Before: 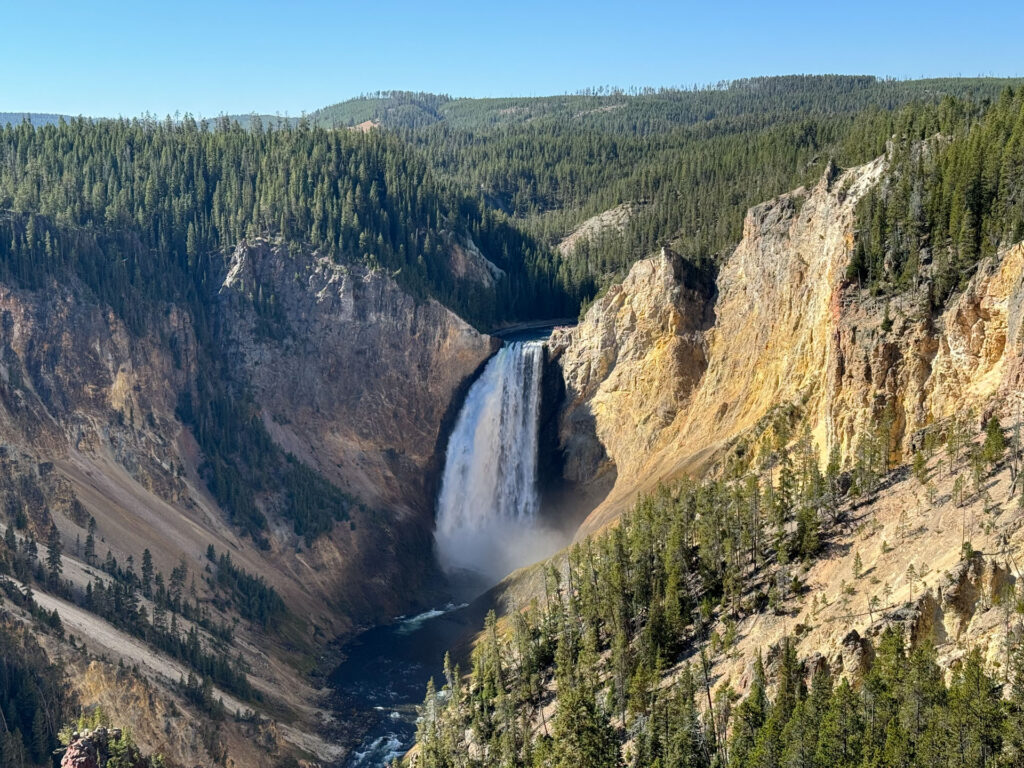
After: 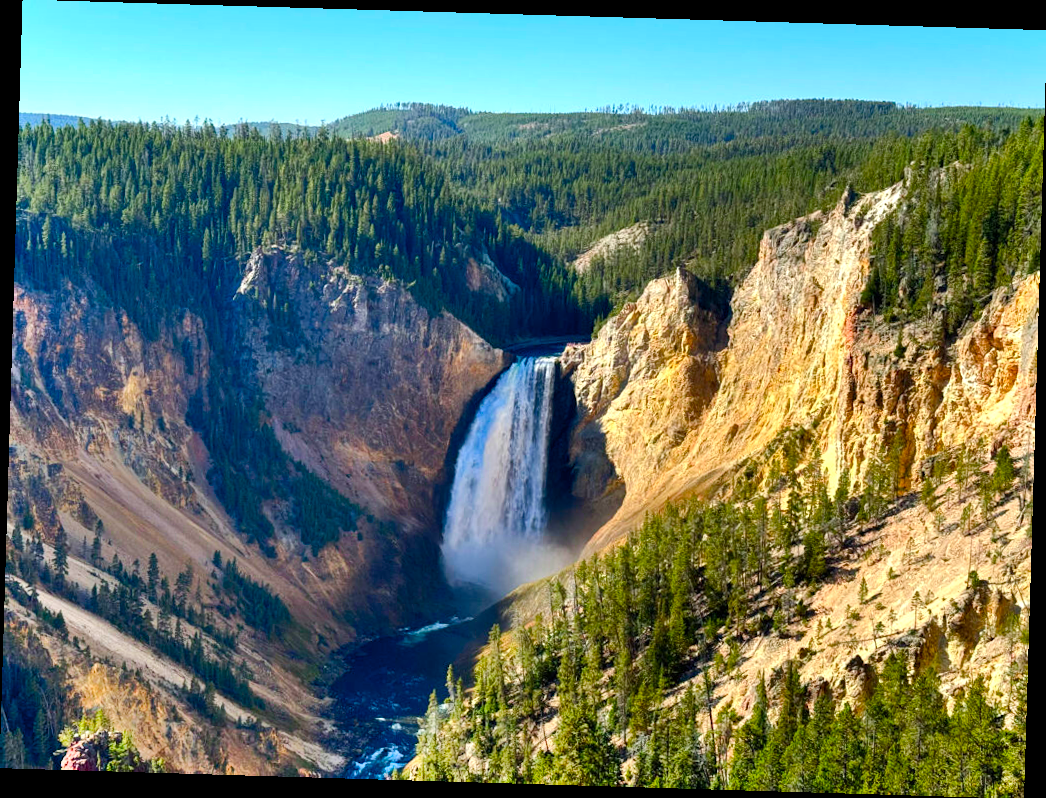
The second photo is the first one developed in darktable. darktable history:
color contrast: green-magenta contrast 1.69, blue-yellow contrast 1.49
color balance rgb: perceptual saturation grading › highlights -29.58%, perceptual saturation grading › mid-tones 29.47%, perceptual saturation grading › shadows 59.73%, perceptual brilliance grading › global brilliance -17.79%, perceptual brilliance grading › highlights 28.73%, global vibrance 15.44%
rotate and perspective: rotation 1.72°, automatic cropping off
shadows and highlights: radius 100.41, shadows 50.55, highlights -64.36, highlights color adjustment 49.82%, soften with gaussian
